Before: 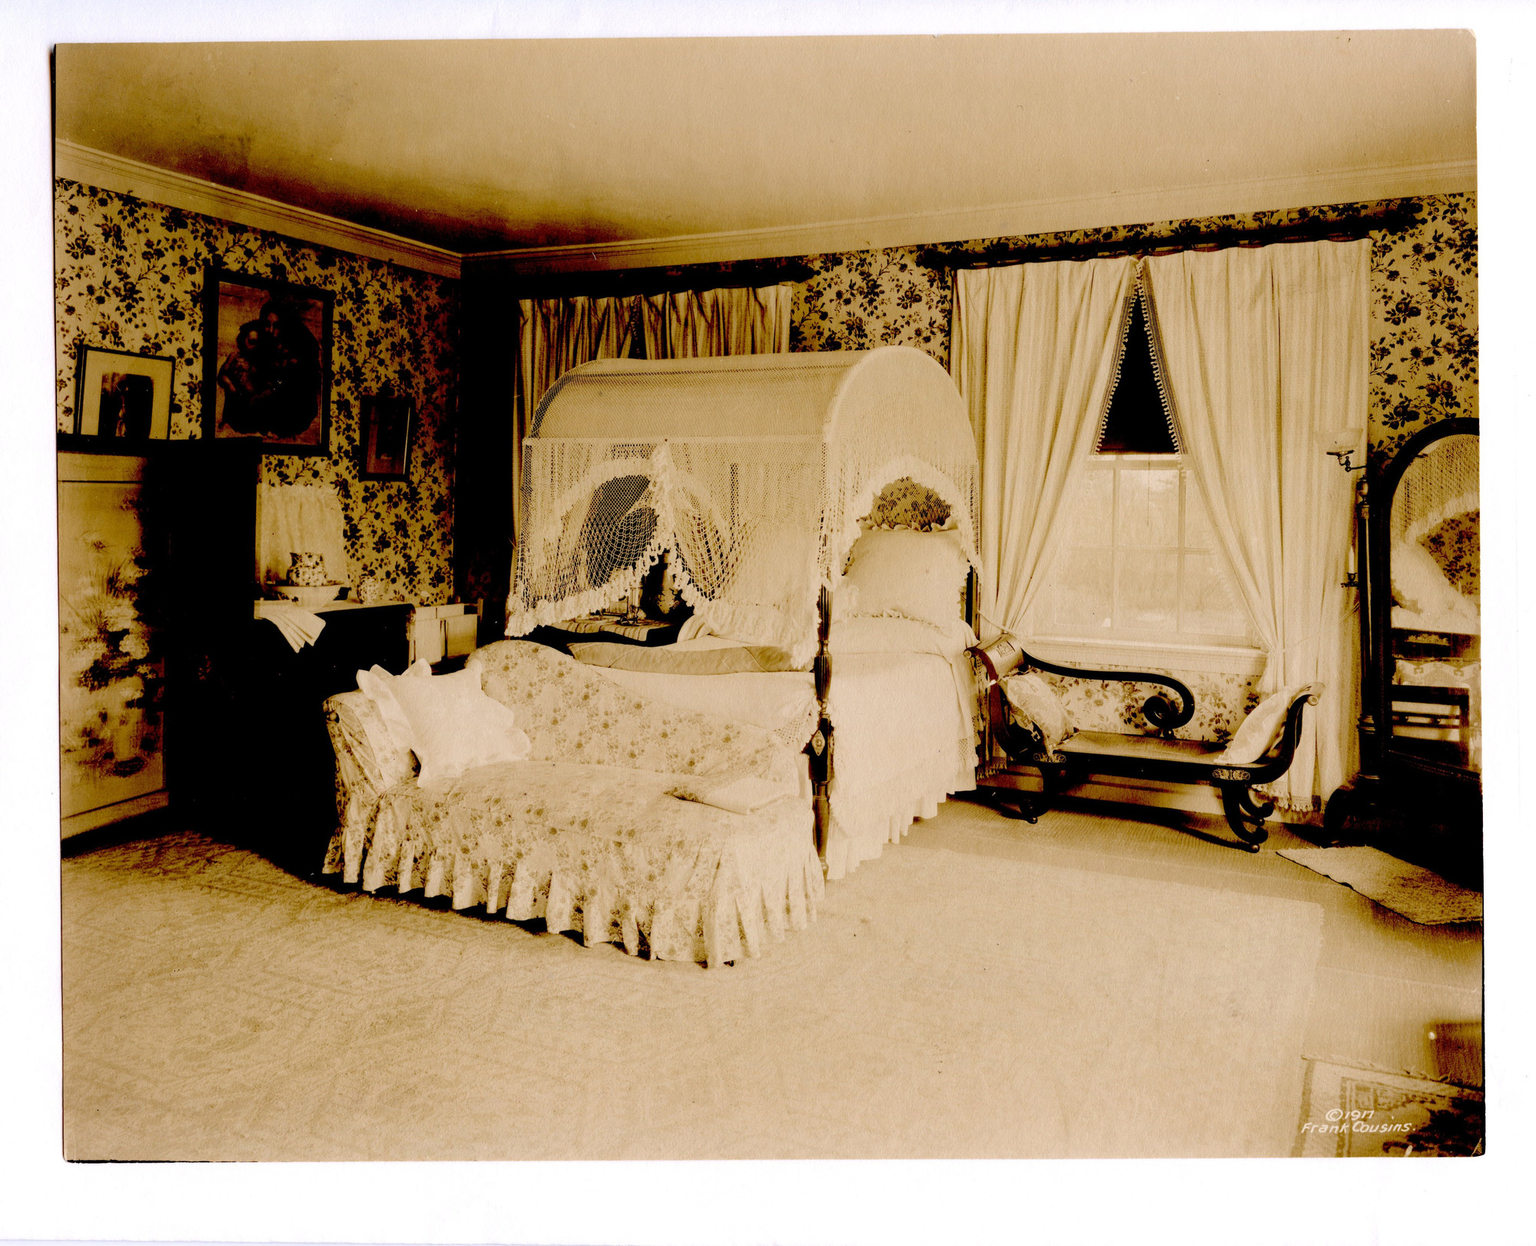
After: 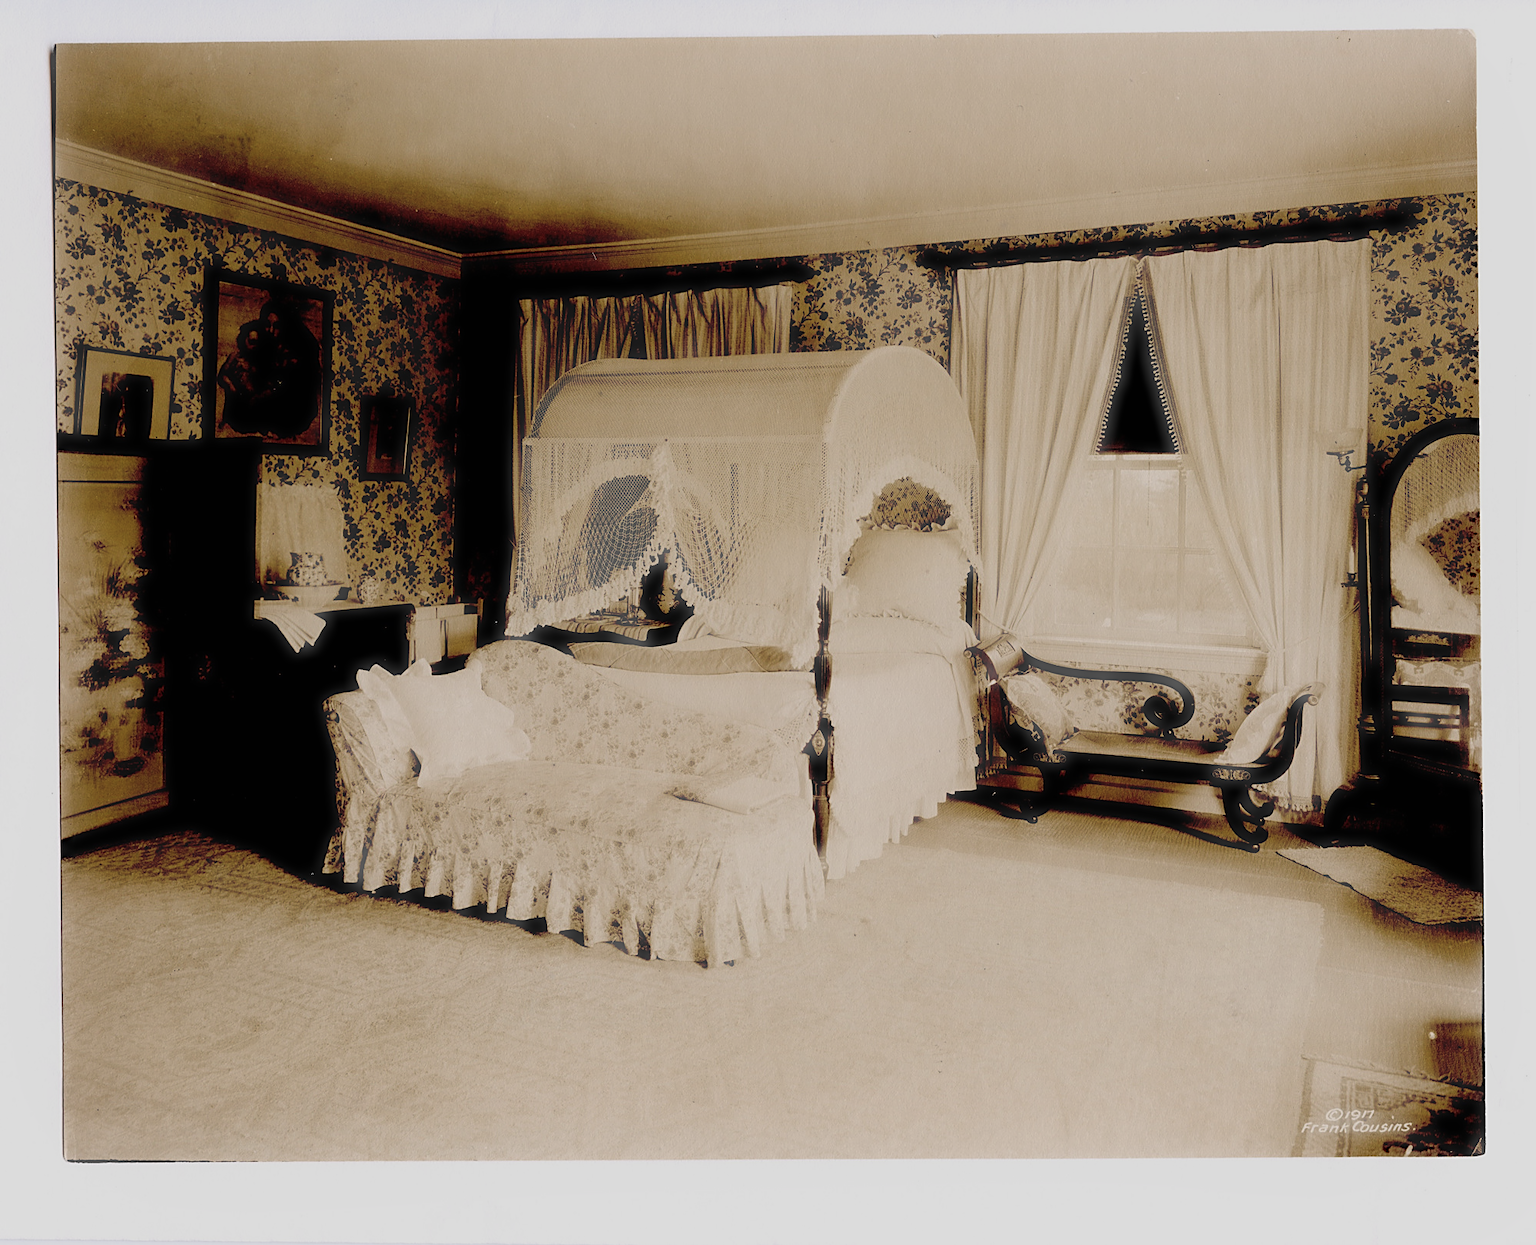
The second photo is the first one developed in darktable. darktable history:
exposure: black level correction 0, exposure -0.697 EV, compensate highlight preservation false
sharpen: on, module defaults
haze removal: strength -0.892, distance 0.228, compatibility mode true, adaptive false
shadows and highlights: shadows -12.55, white point adjustment 3.96, highlights 28.83
